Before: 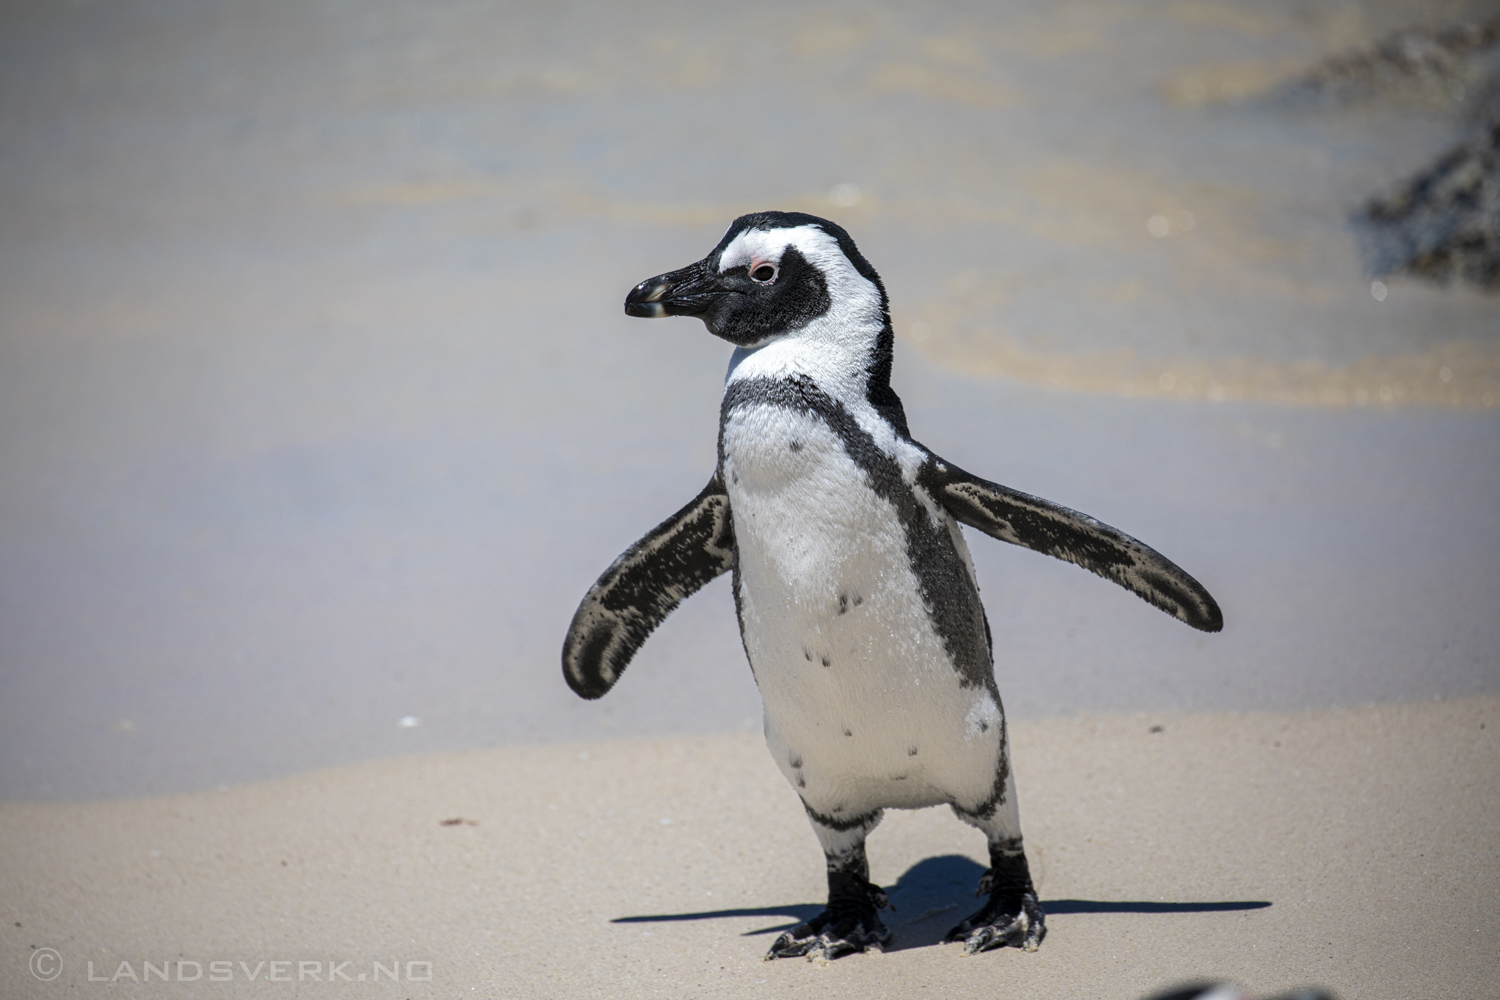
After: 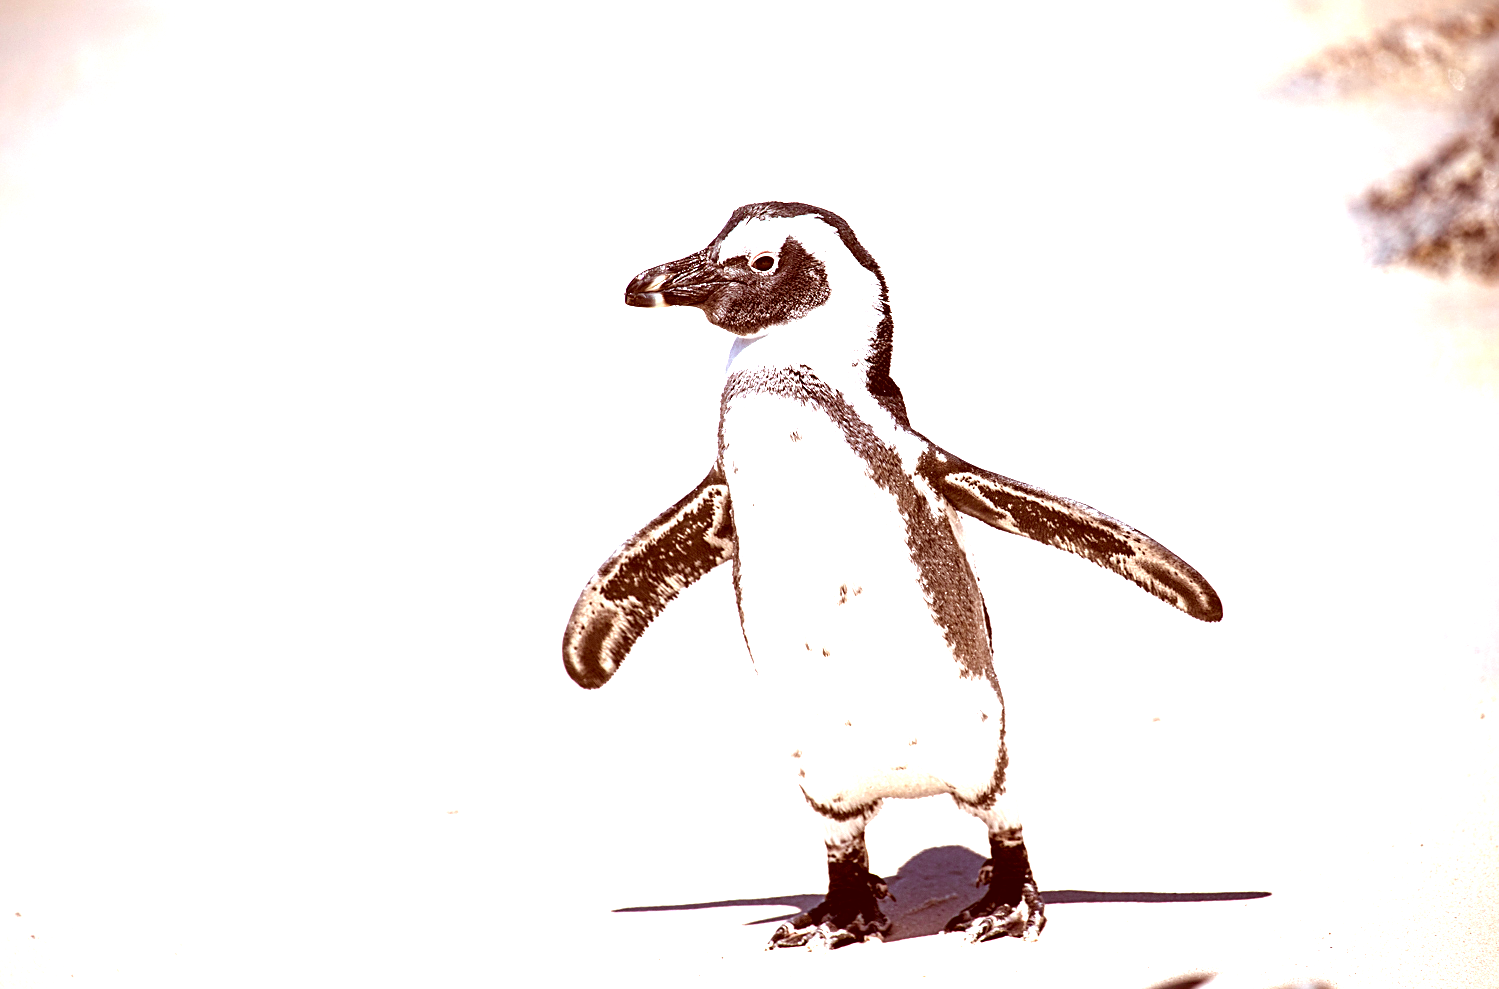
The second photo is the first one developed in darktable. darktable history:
color correction: highlights a* 9.03, highlights b* 8.71, shadows a* 40, shadows b* 40, saturation 0.8
crop: top 1.049%, right 0.001%
exposure: black level correction 0.001, exposure 1.822 EV, compensate exposure bias true, compensate highlight preservation false
sharpen: on, module defaults
